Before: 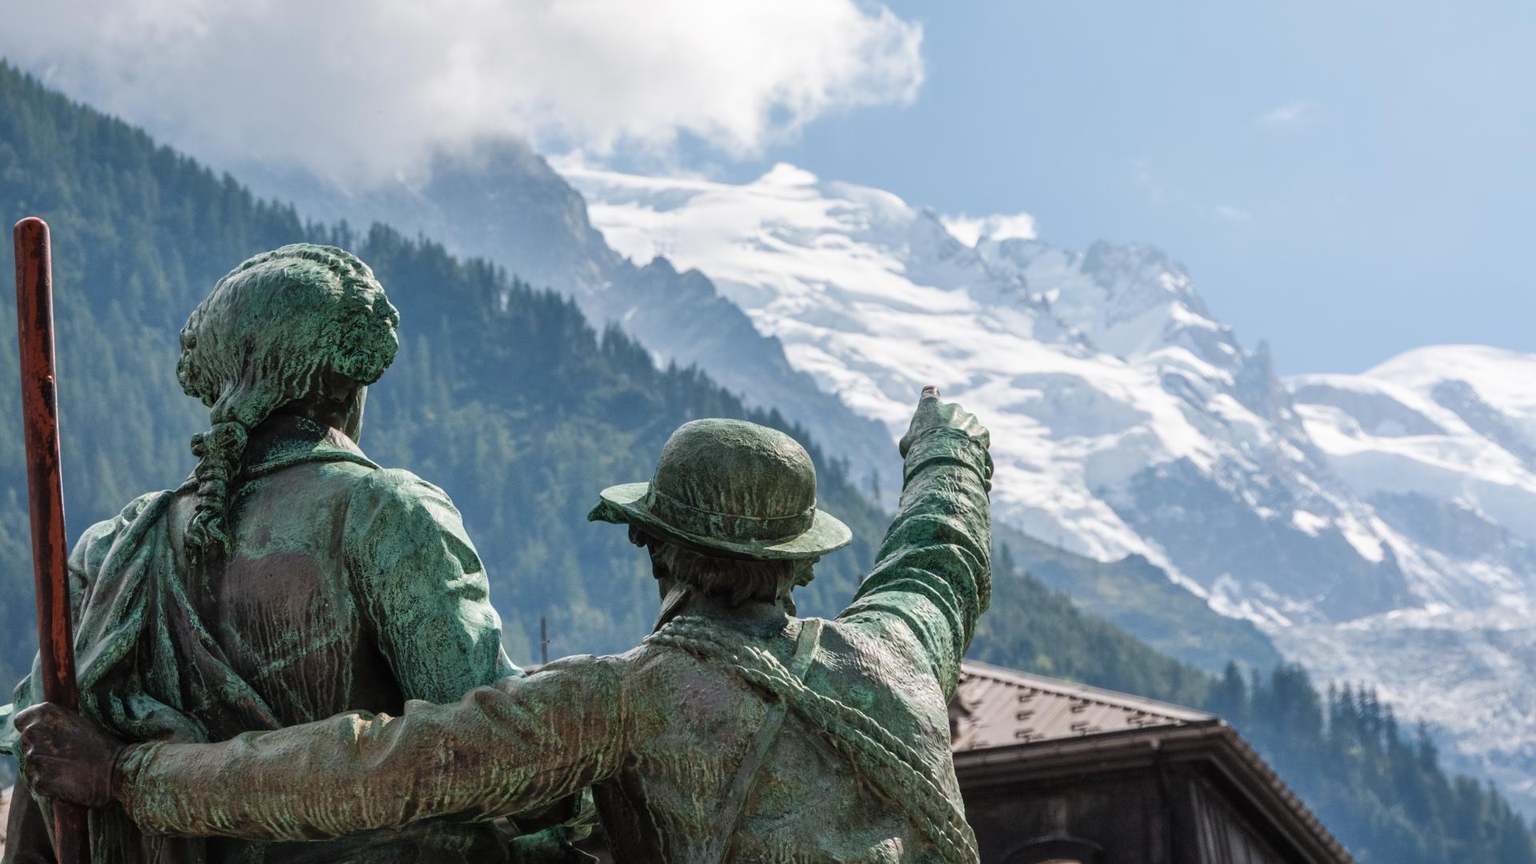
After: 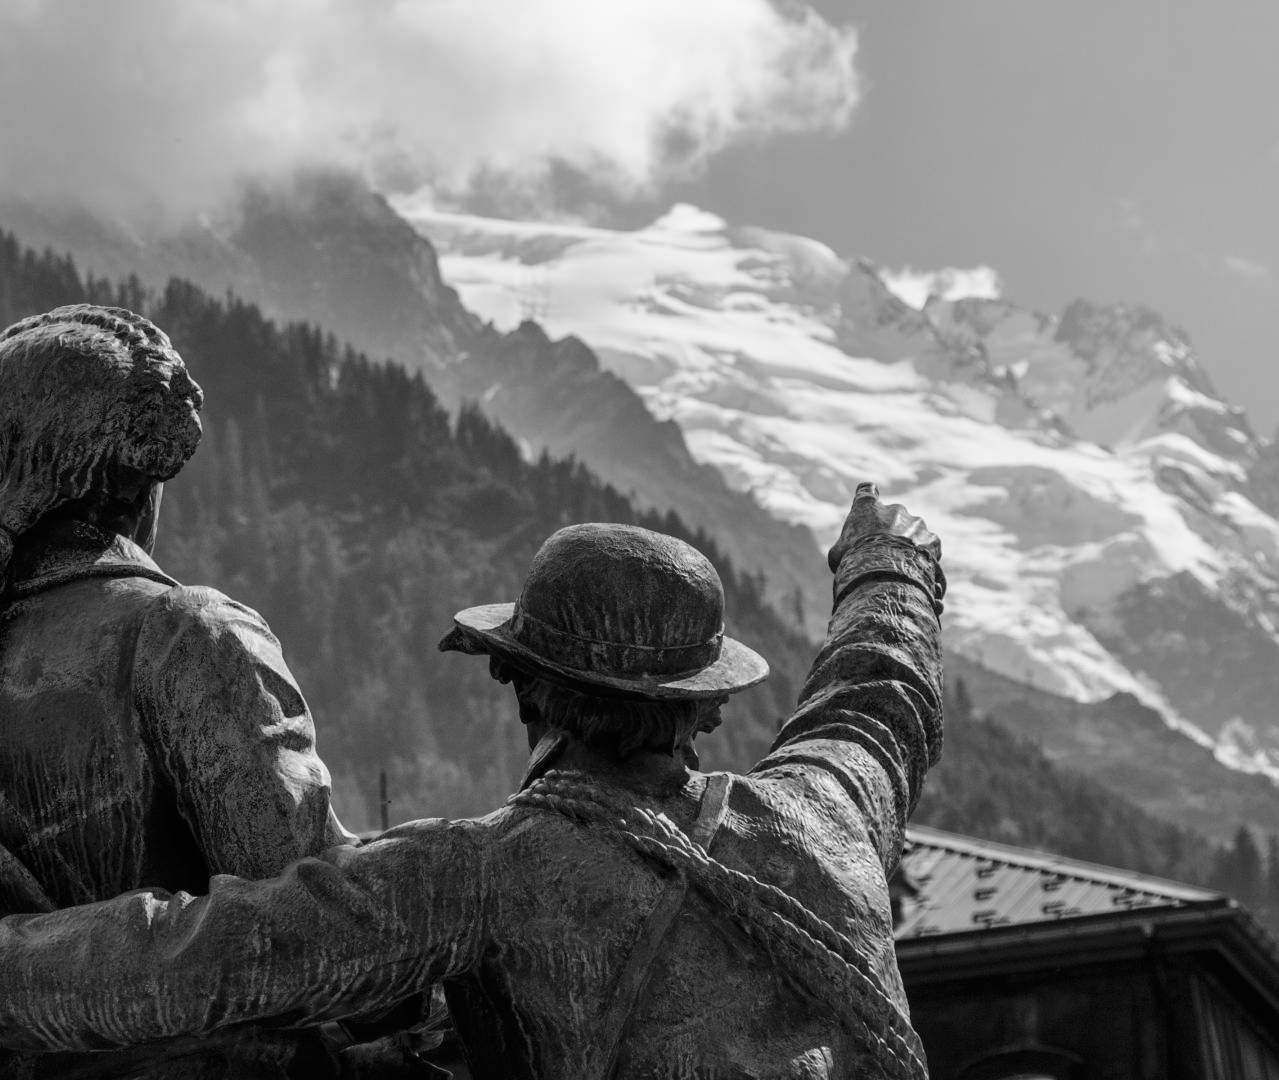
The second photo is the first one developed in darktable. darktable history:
crop: left 15.419%, right 17.914%
monochrome: a -6.99, b 35.61, size 1.4
contrast brightness saturation: brightness -0.2, saturation 0.08
